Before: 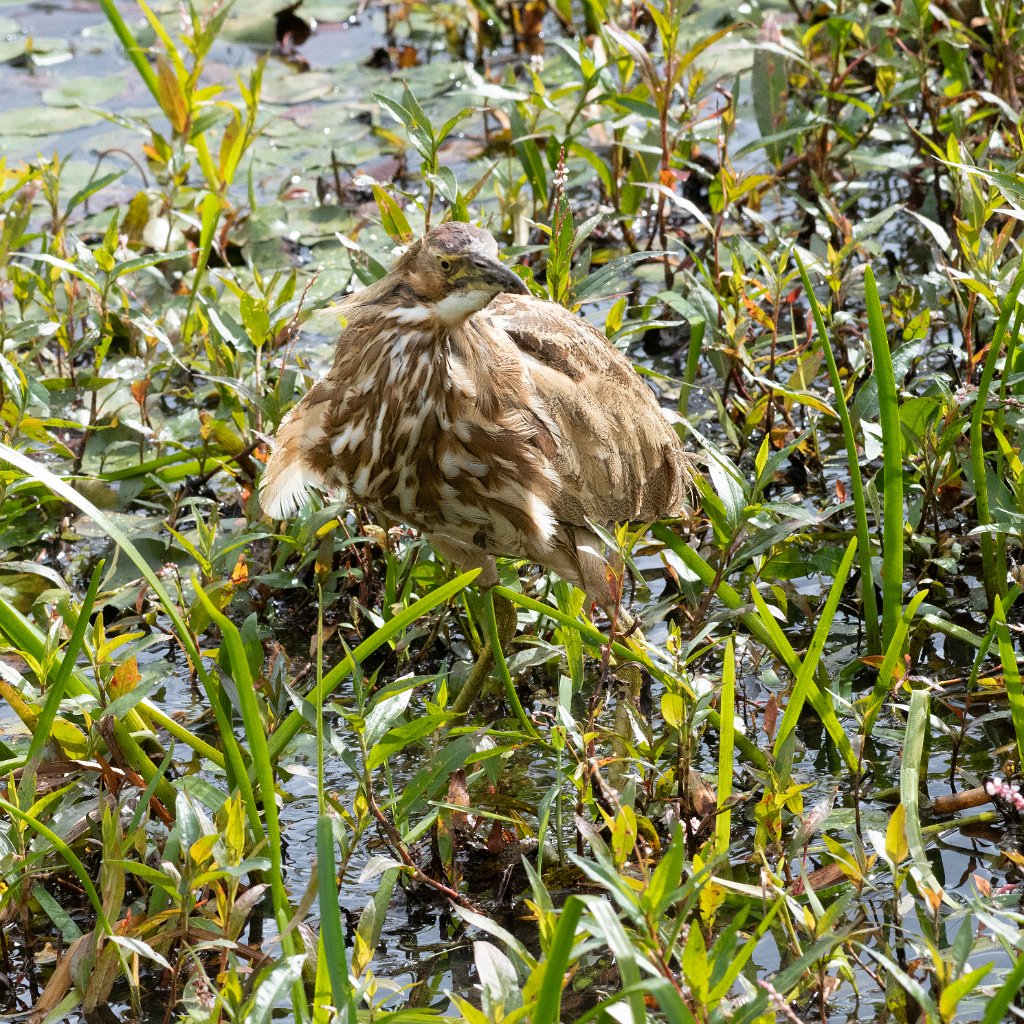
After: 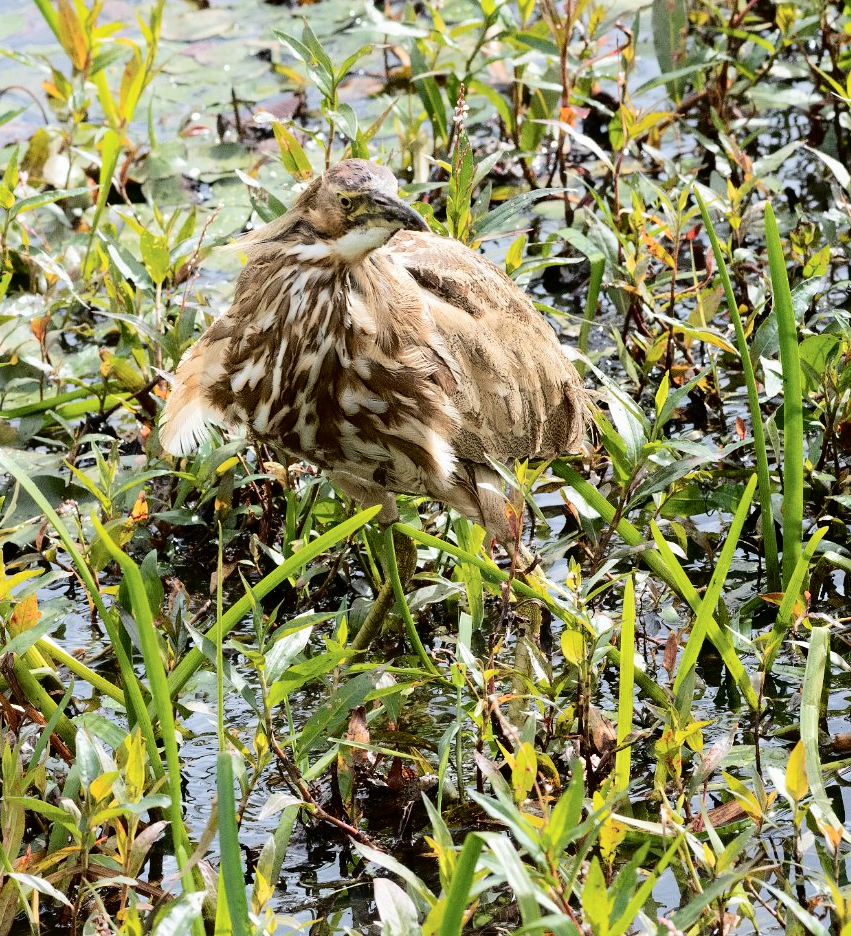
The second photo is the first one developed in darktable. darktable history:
tone curve: curves: ch0 [(0, 0) (0.003, 0.002) (0.011, 0.006) (0.025, 0.012) (0.044, 0.021) (0.069, 0.027) (0.1, 0.035) (0.136, 0.06) (0.177, 0.108) (0.224, 0.173) (0.277, 0.26) (0.335, 0.353) (0.399, 0.453) (0.468, 0.555) (0.543, 0.641) (0.623, 0.724) (0.709, 0.792) (0.801, 0.857) (0.898, 0.918) (1, 1)], color space Lab, independent channels, preserve colors none
crop: left 9.794%, top 6.213%, right 7.011%, bottom 2.365%
